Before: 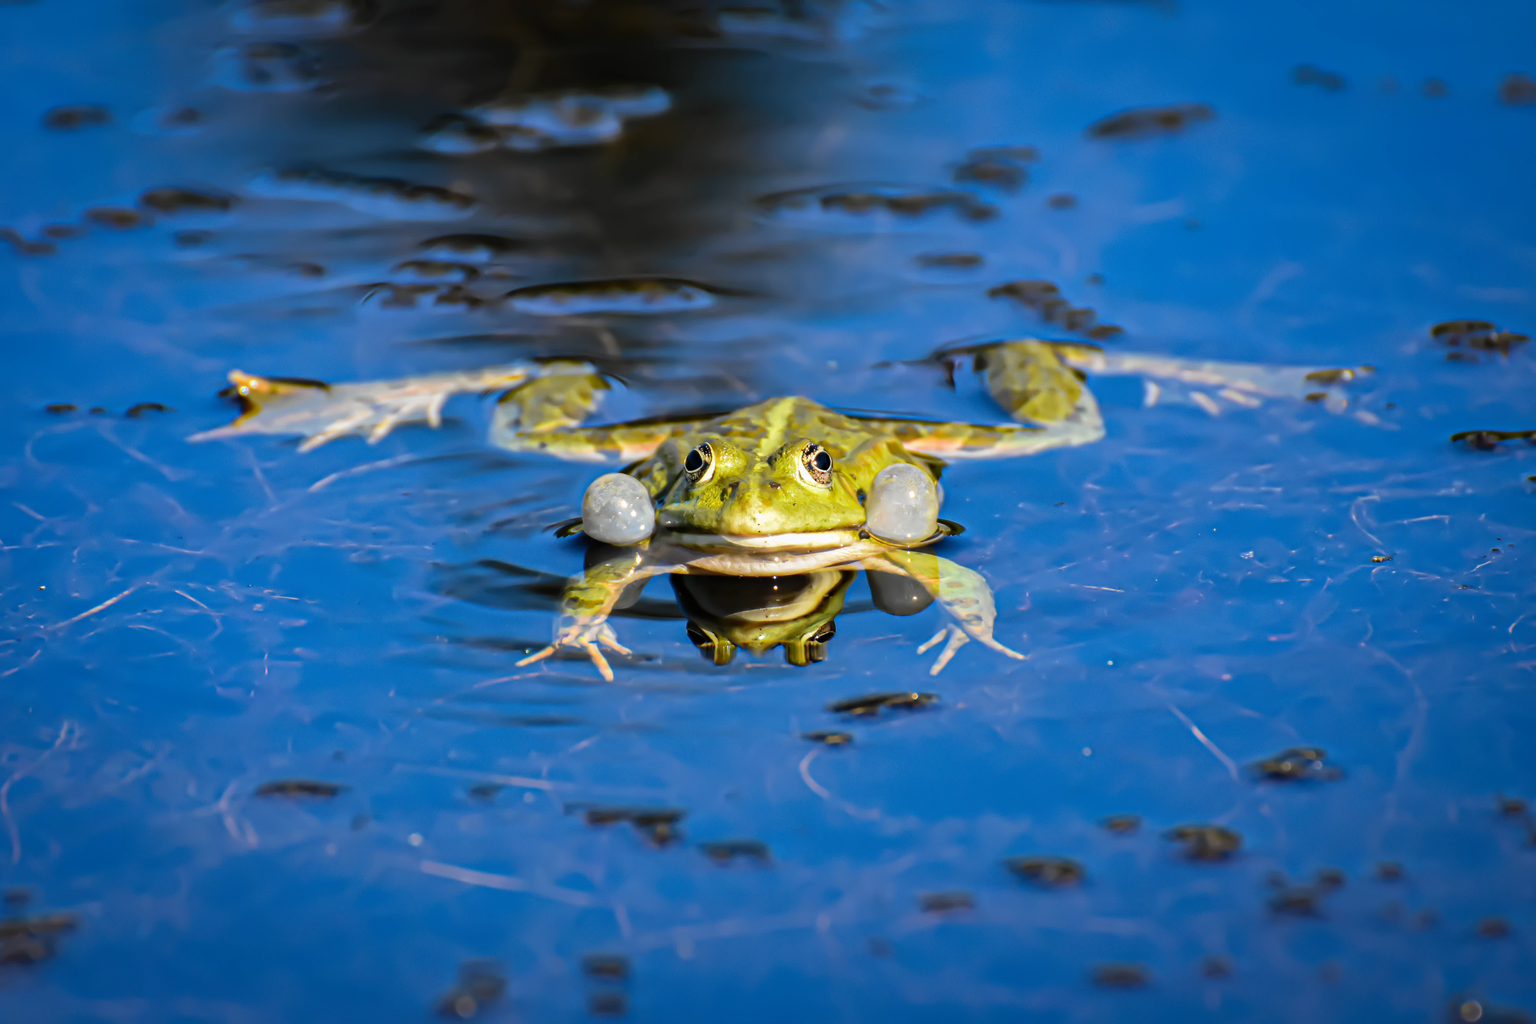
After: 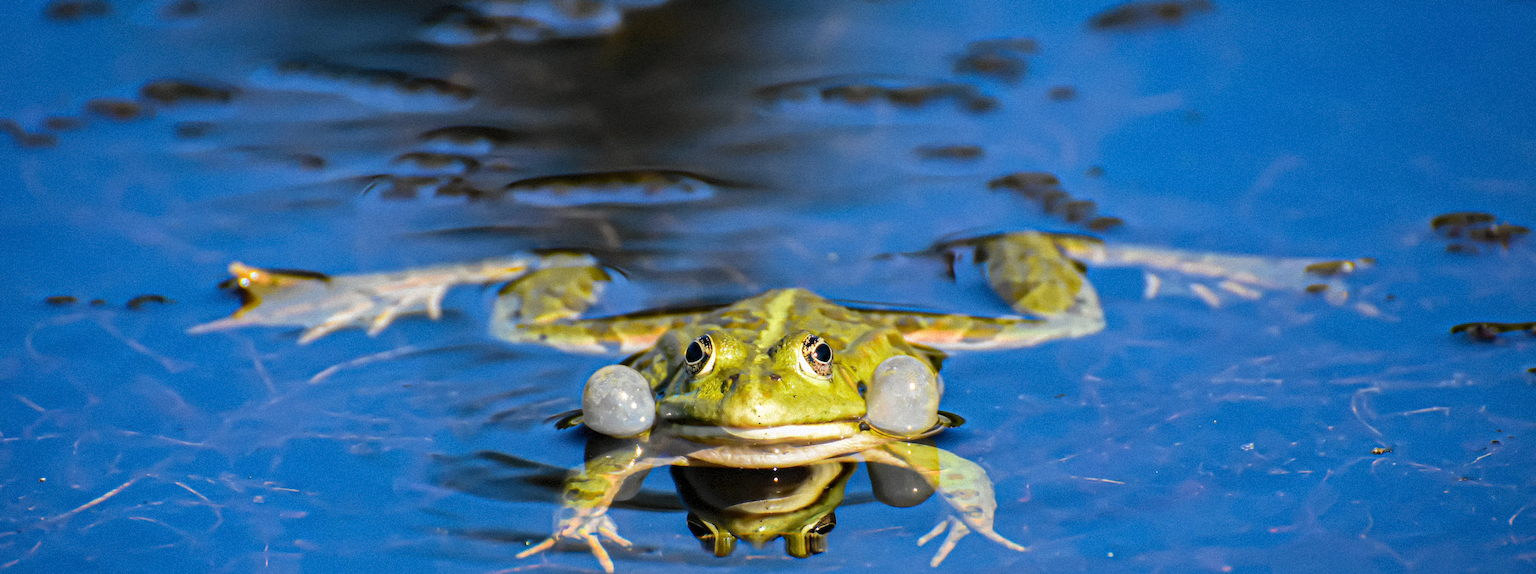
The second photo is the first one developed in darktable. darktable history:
crop and rotate: top 10.605%, bottom 33.274%
grain: strength 35%, mid-tones bias 0%
